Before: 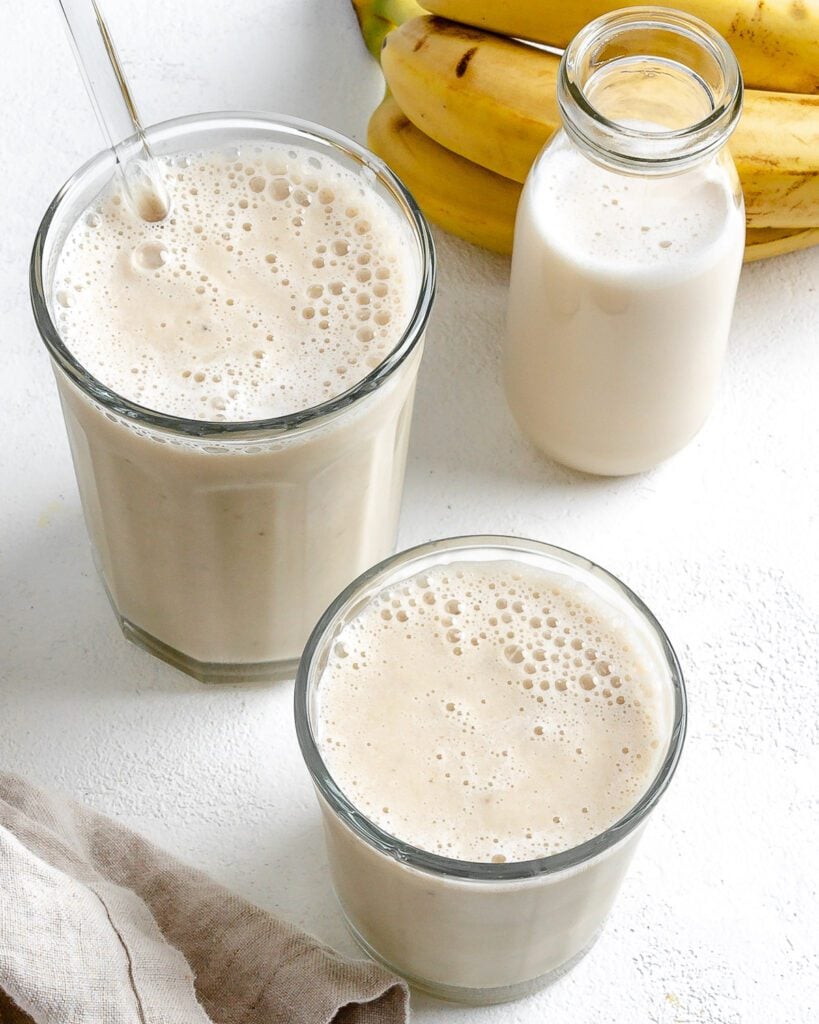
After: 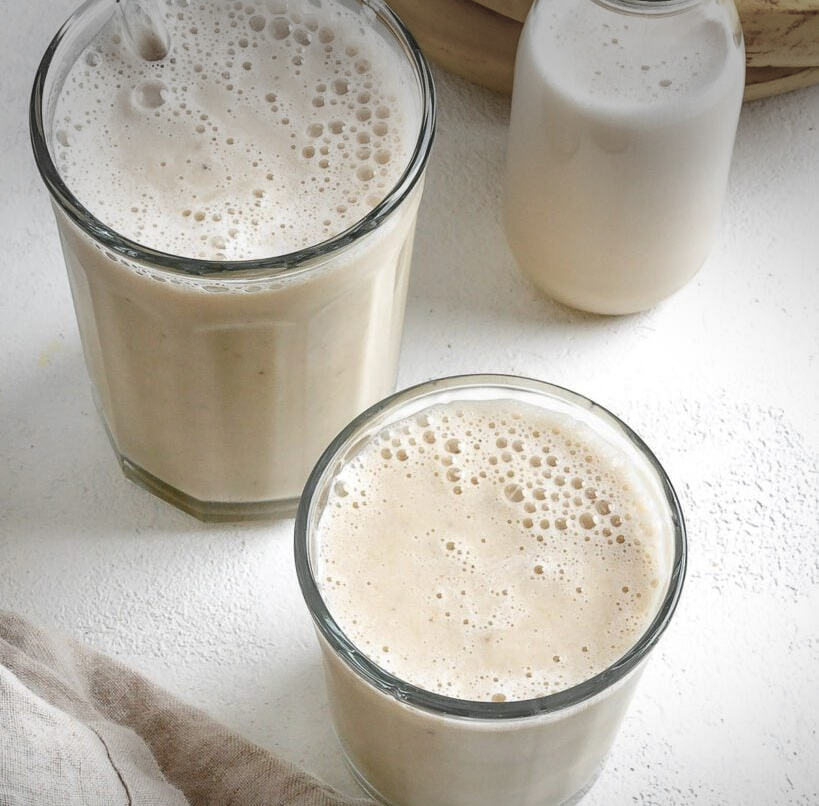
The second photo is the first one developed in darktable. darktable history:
vignetting: fall-off radius 98.85%, center (-0.03, 0.243), width/height ratio 1.339, dithering 8-bit output
crop and rotate: top 15.78%, bottom 5.475%
shadows and highlights: shadows 31.51, highlights -31.86, soften with gaussian
